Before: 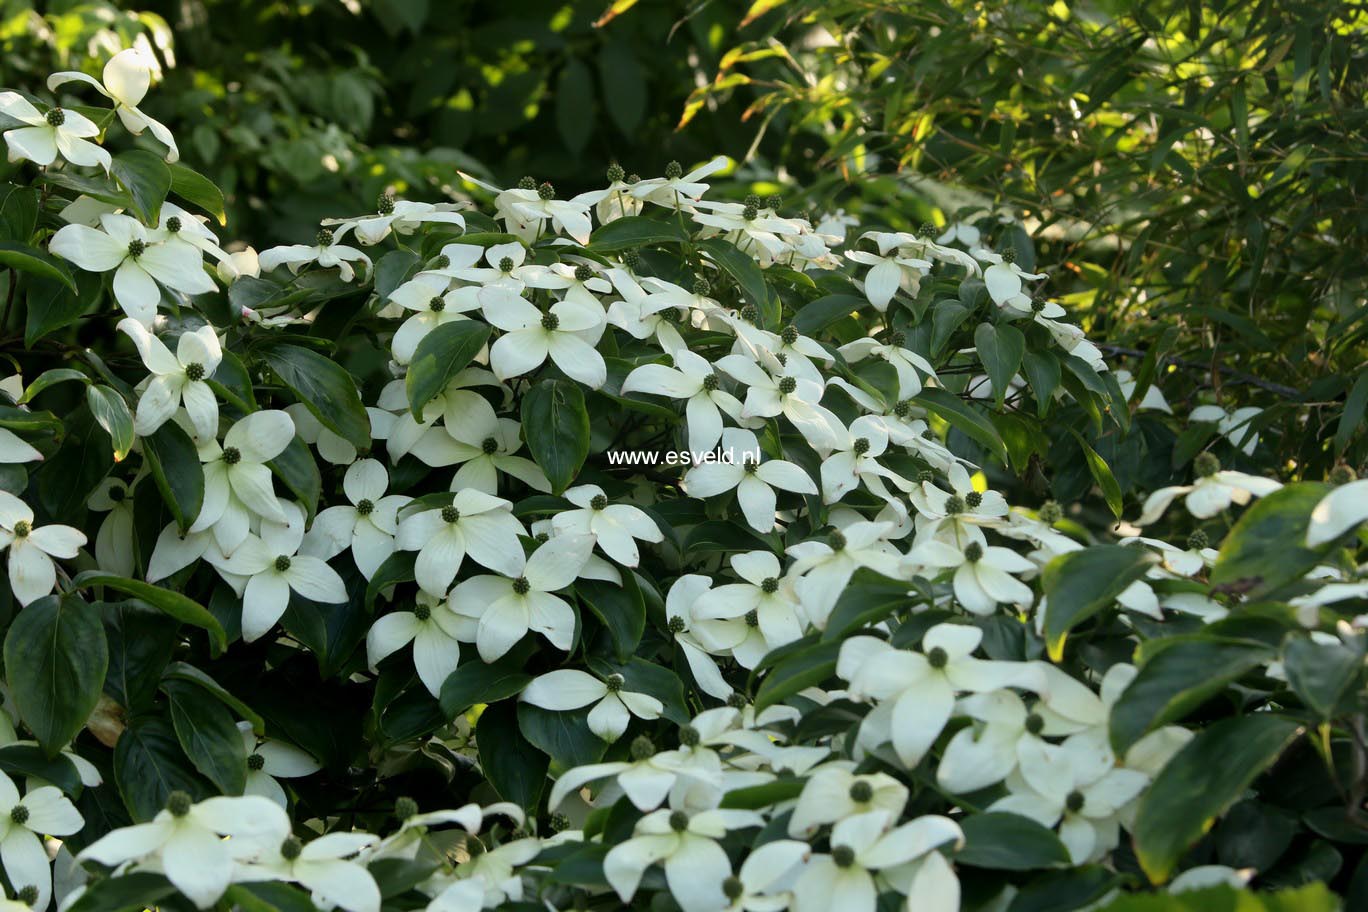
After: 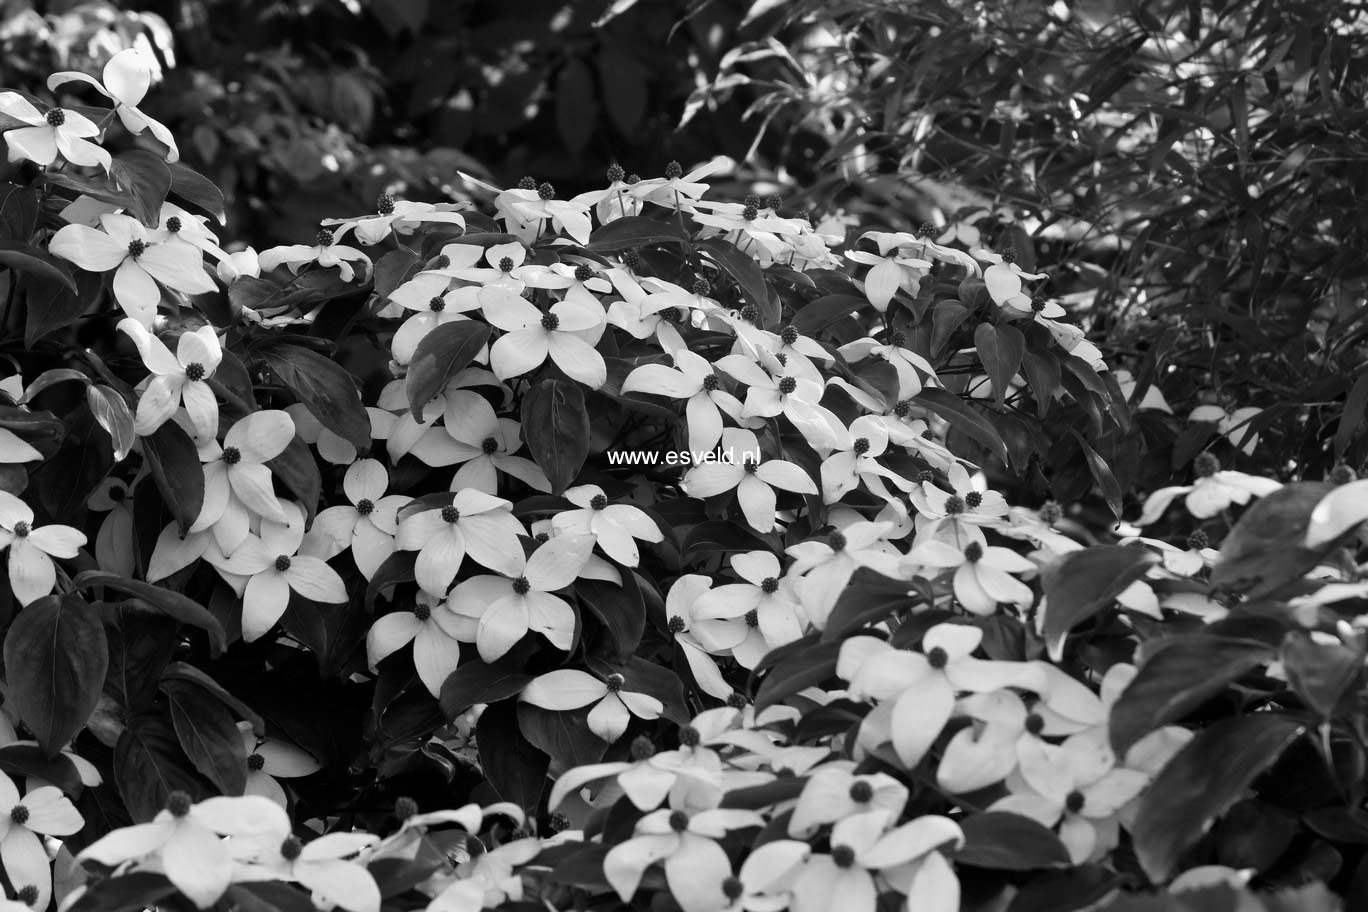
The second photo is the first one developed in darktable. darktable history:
contrast brightness saturation: contrast 0.13, brightness -0.05, saturation 0.16
white balance: red 1.138, green 0.996, blue 0.812
color correction: highlights a* -5.94, highlights b* 9.48, shadows a* 10.12, shadows b* 23.94
monochrome: on, module defaults
